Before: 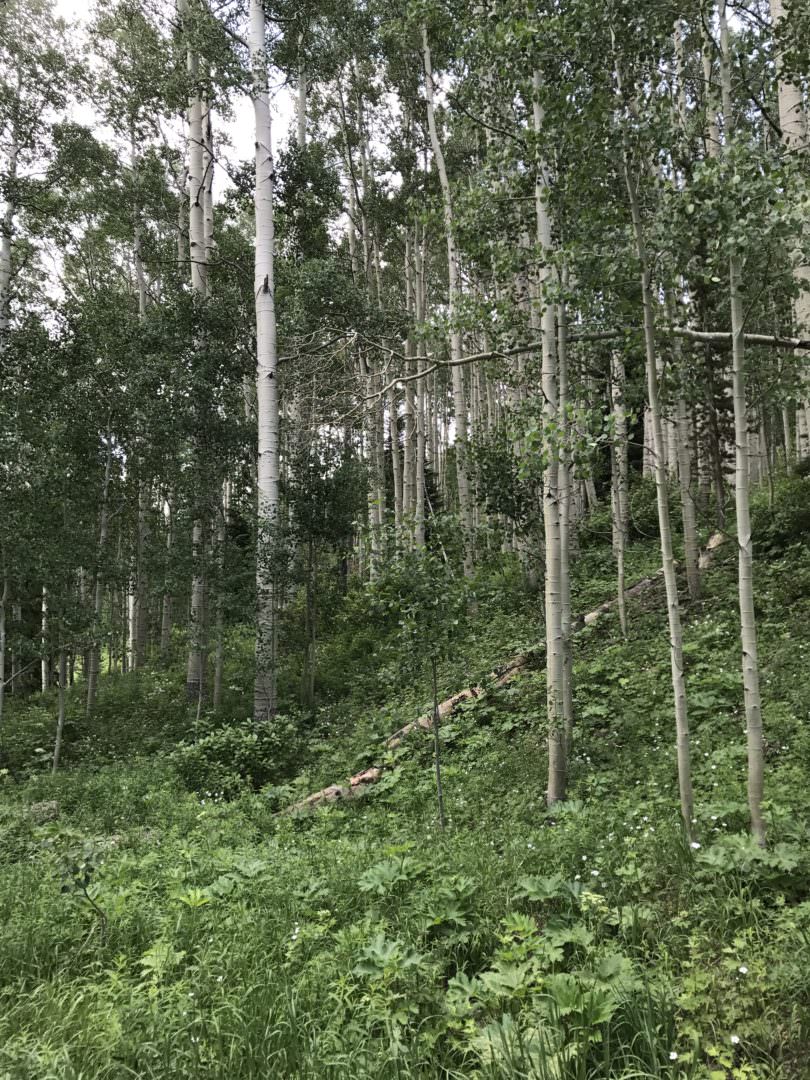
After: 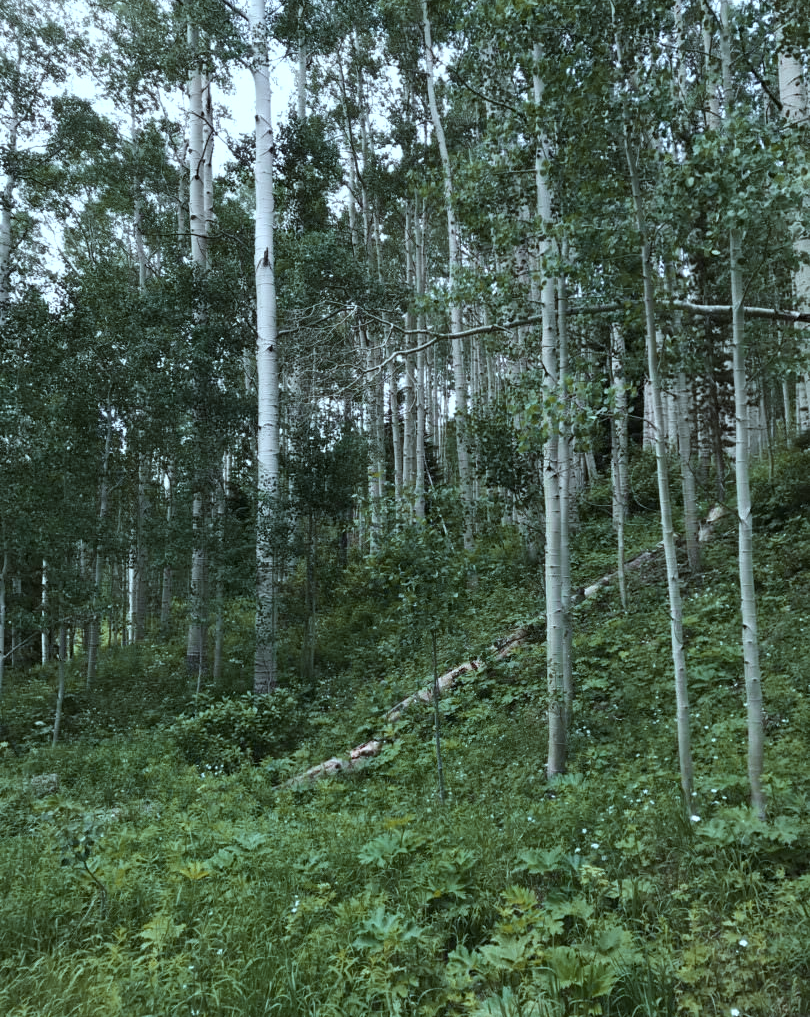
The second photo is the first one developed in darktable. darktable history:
color correction: highlights a* -10.58, highlights b* -19.83
crop and rotate: top 2.559%, bottom 3.252%
color zones: curves: ch0 [(0, 0.299) (0.25, 0.383) (0.456, 0.352) (0.736, 0.571)]; ch1 [(0, 0.63) (0.151, 0.568) (0.254, 0.416) (0.47, 0.558) (0.732, 0.37) (0.909, 0.492)]; ch2 [(0.004, 0.604) (0.158, 0.443) (0.257, 0.403) (0.761, 0.468)]
